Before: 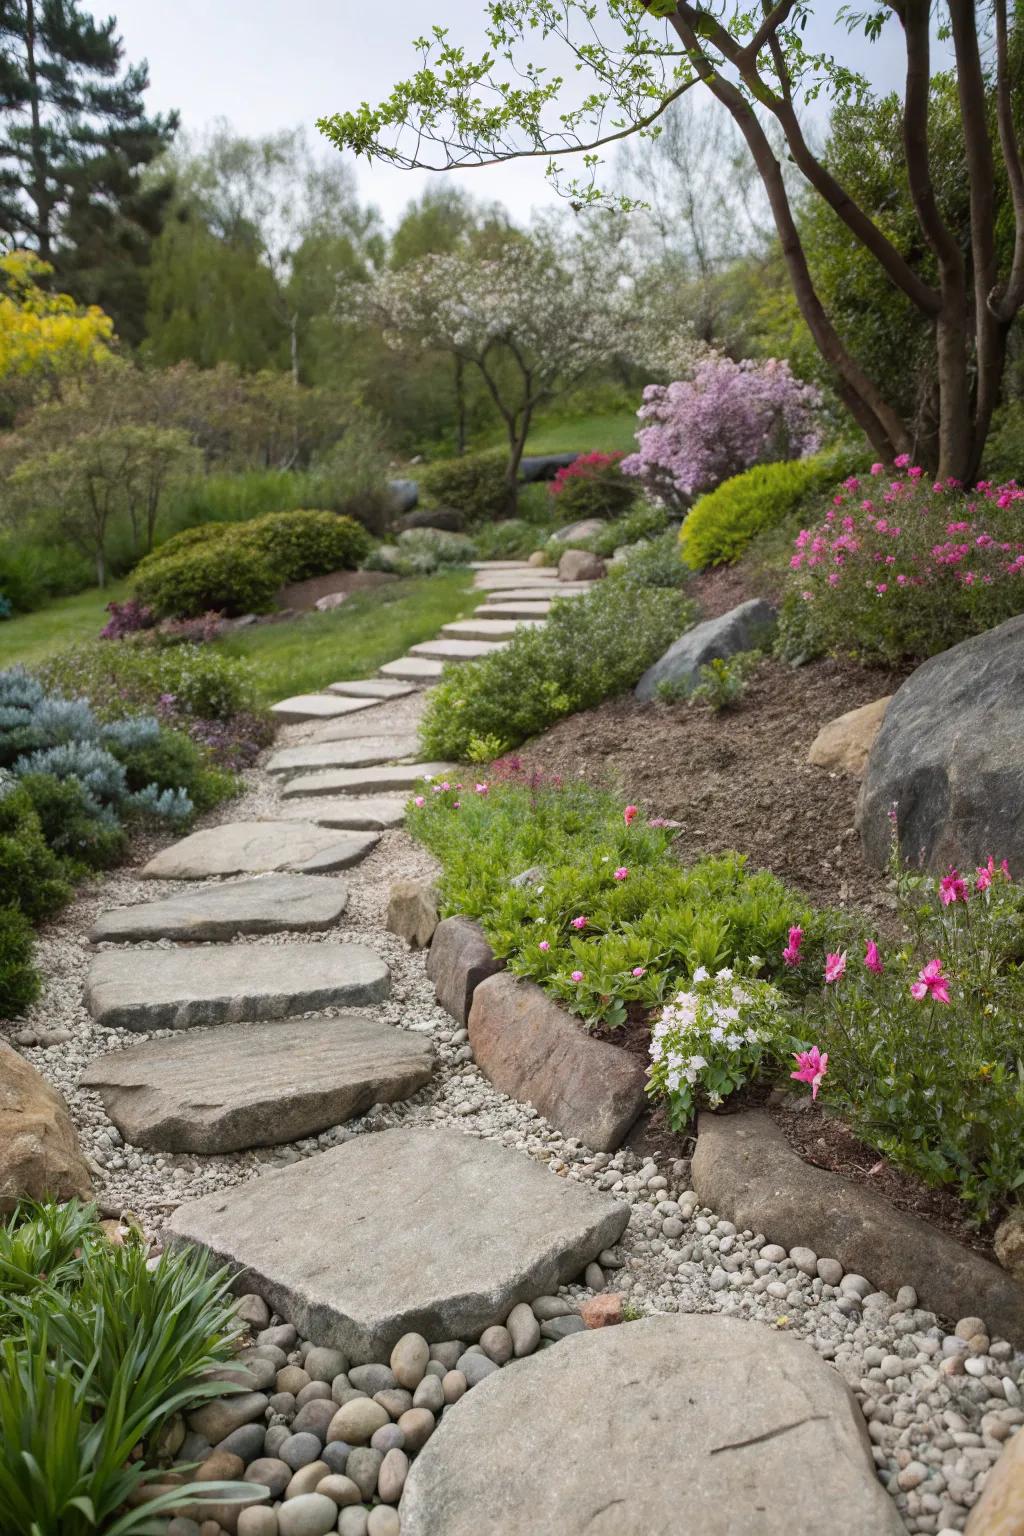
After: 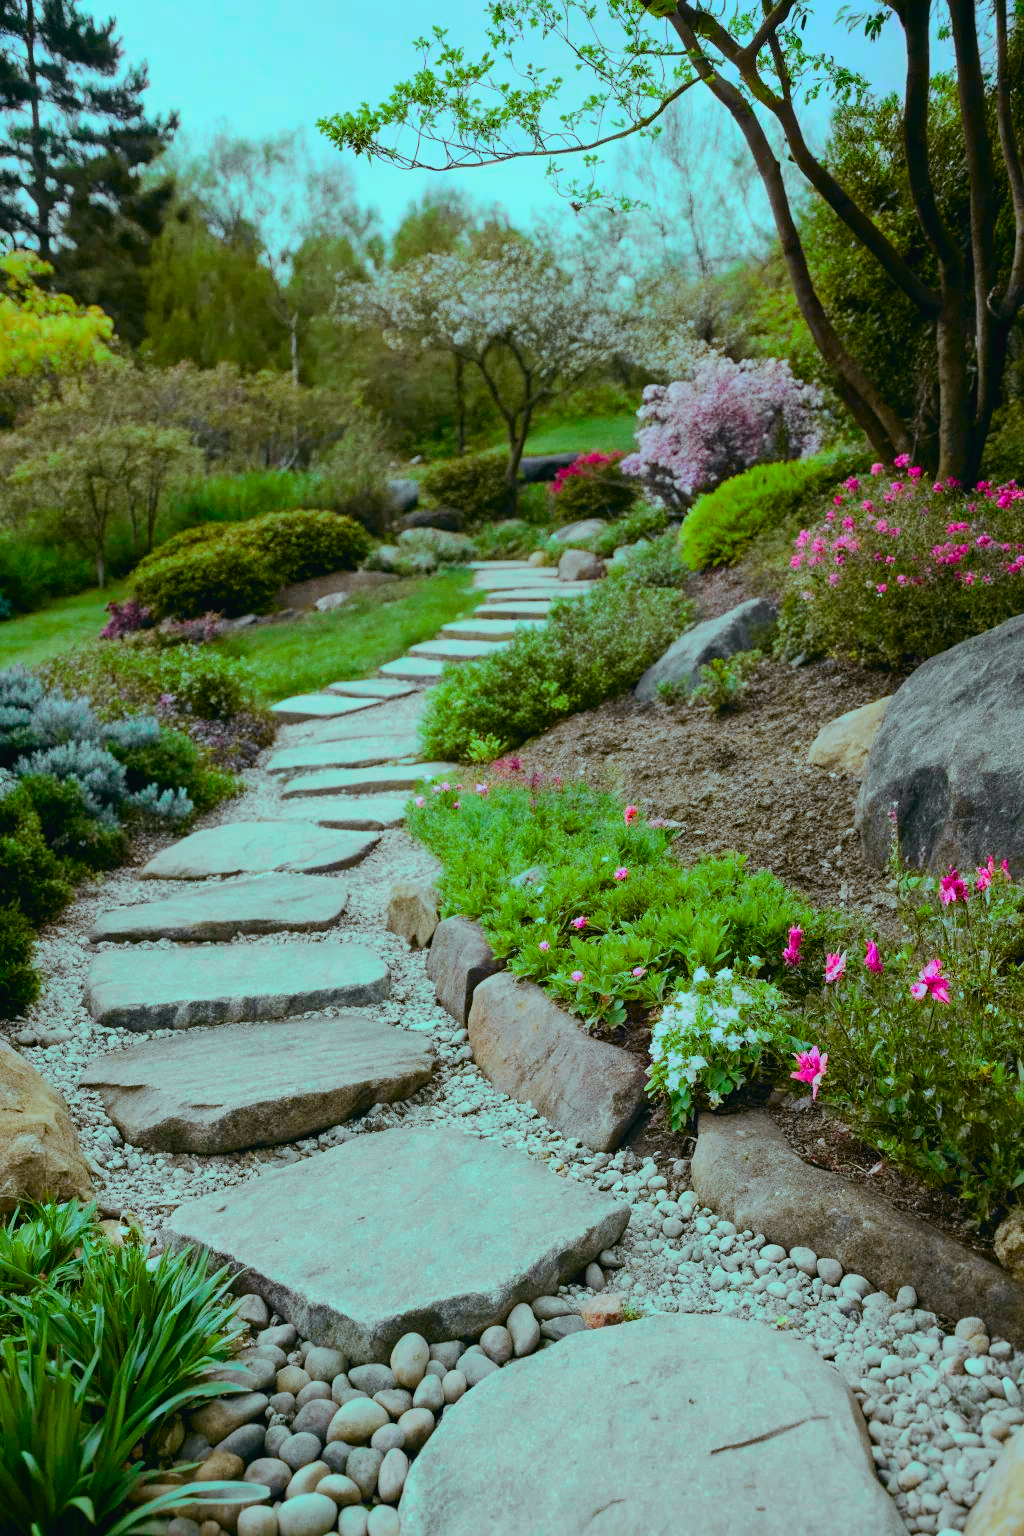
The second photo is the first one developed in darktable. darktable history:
tone curve: curves: ch0 [(0, 0.026) (0.104, 0.1) (0.233, 0.262) (0.398, 0.507) (0.498, 0.621) (0.65, 0.757) (0.835, 0.883) (1, 0.961)]; ch1 [(0, 0) (0.346, 0.307) (0.408, 0.369) (0.453, 0.457) (0.482, 0.476) (0.502, 0.498) (0.521, 0.503) (0.553, 0.554) (0.638, 0.646) (0.693, 0.727) (1, 1)]; ch2 [(0, 0) (0.366, 0.337) (0.434, 0.46) (0.485, 0.494) (0.5, 0.494) (0.511, 0.508) (0.537, 0.55) (0.579, 0.599) (0.663, 0.67) (1, 1)], color space Lab, independent channels, preserve colors none
color balance rgb: shadows lift › luminance -7.7%, shadows lift › chroma 2.13%, shadows lift › hue 165.27°, power › luminance -7.77%, power › chroma 1.34%, power › hue 330.55°, highlights gain › luminance -33.33%, highlights gain › chroma 5.68%, highlights gain › hue 217.2°, global offset › luminance -0.33%, global offset › chroma 0.11%, global offset › hue 165.27°, perceptual saturation grading › global saturation 27.72%, perceptual saturation grading › highlights -25%, perceptual saturation grading › mid-tones 25%, perceptual saturation grading › shadows 50%
